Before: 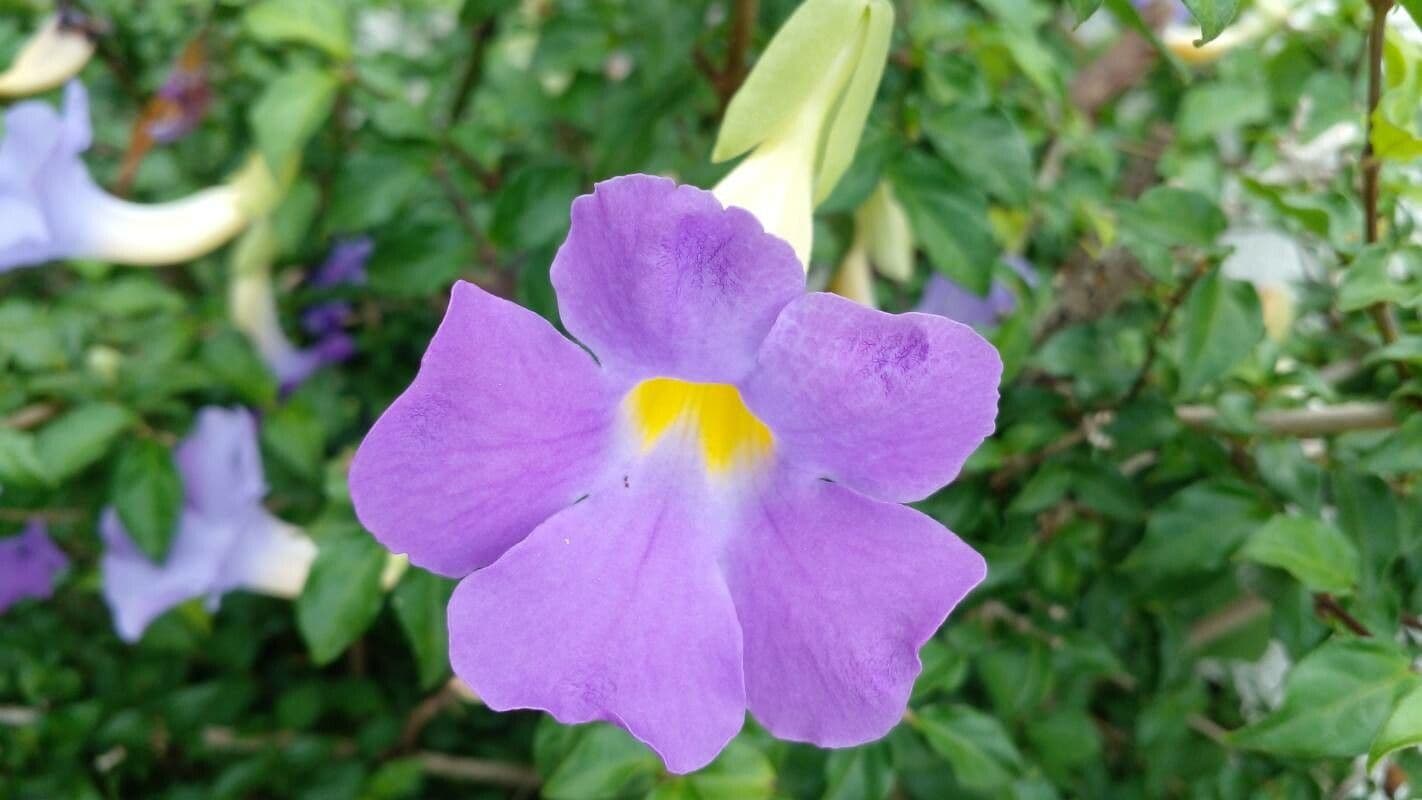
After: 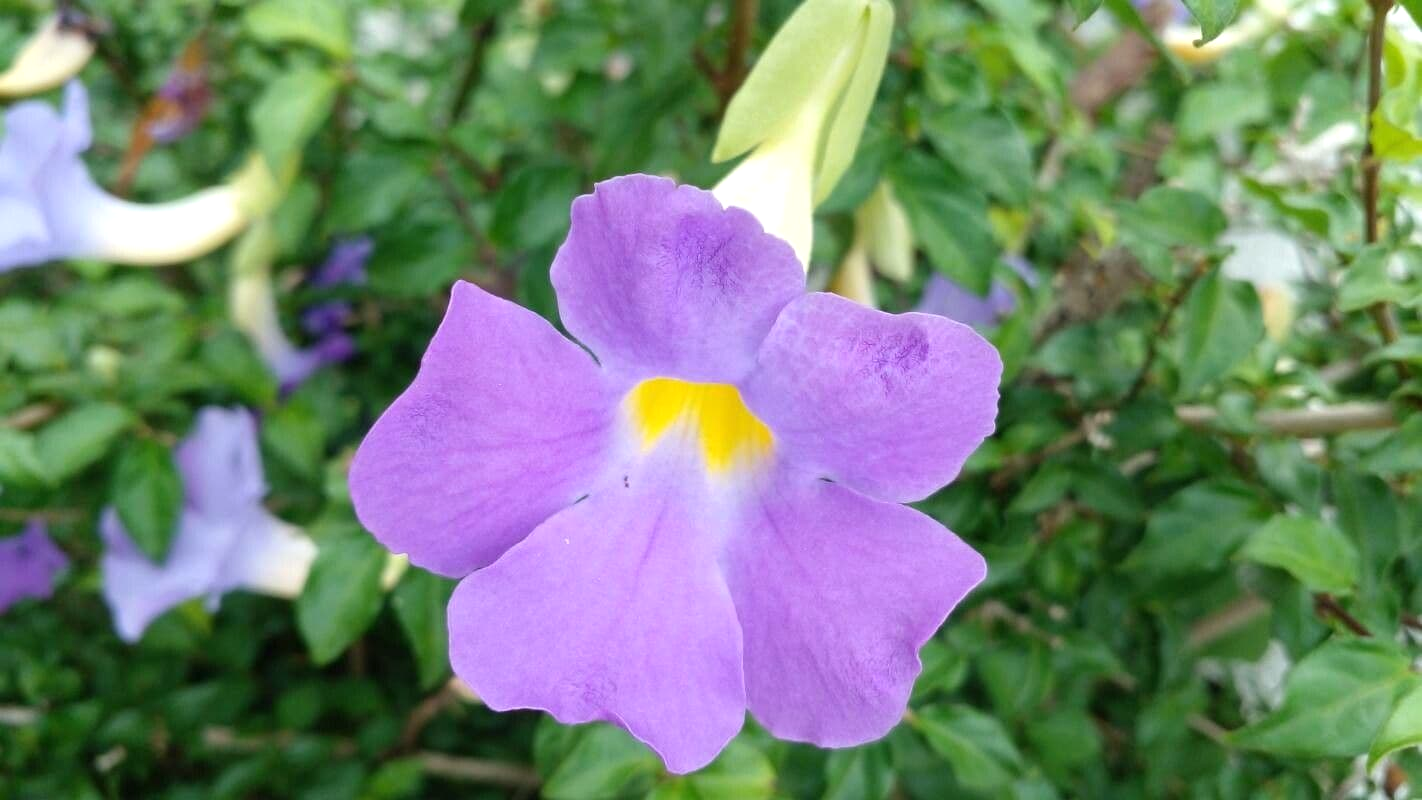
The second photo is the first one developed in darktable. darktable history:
exposure: black level correction 0, exposure 0.199 EV, compensate exposure bias true, compensate highlight preservation false
